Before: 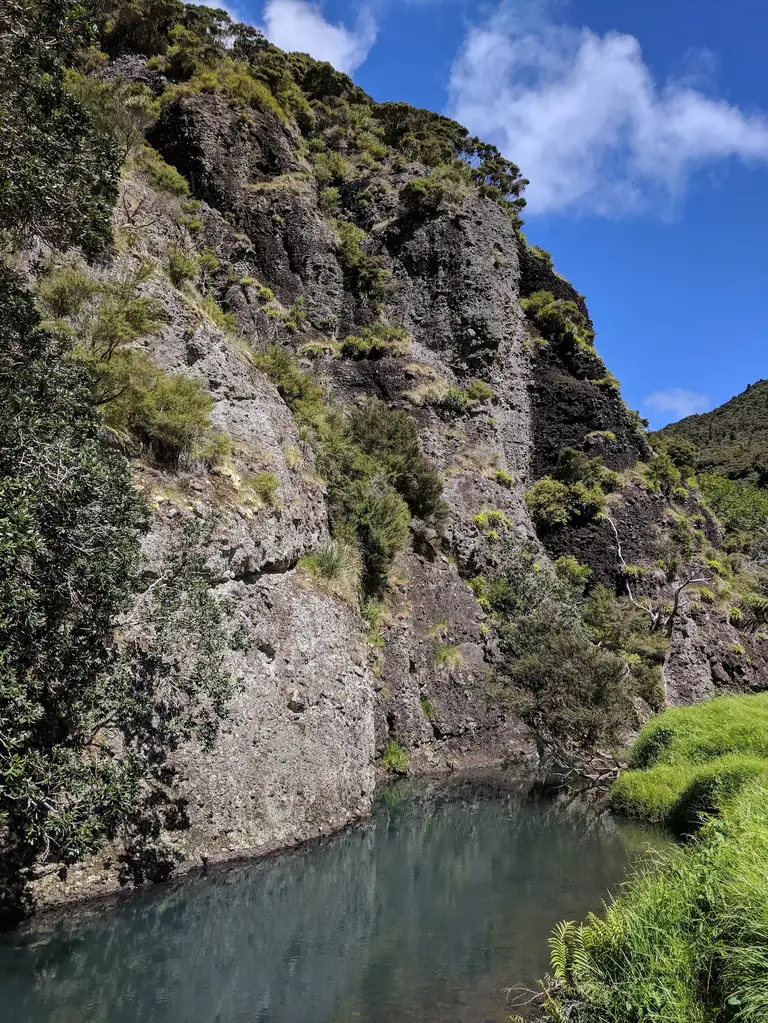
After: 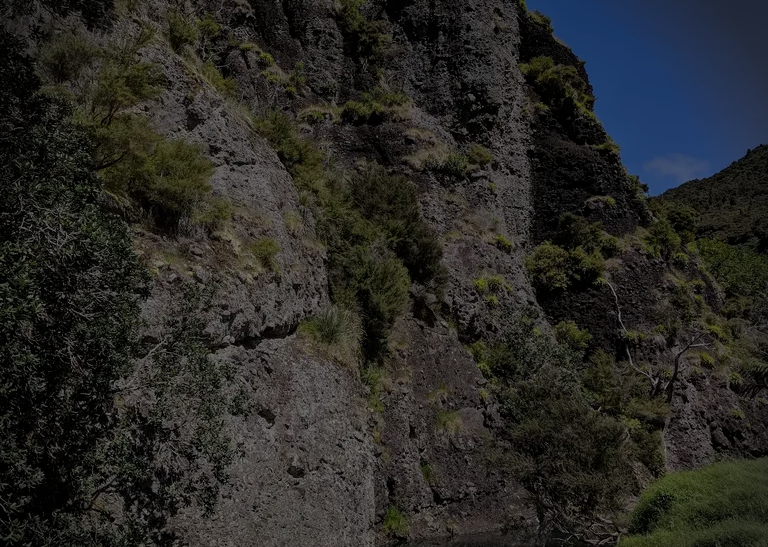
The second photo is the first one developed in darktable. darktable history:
exposure: exposure -2.446 EV, compensate highlight preservation false
tone equalizer: -8 EV -0.002 EV, -7 EV 0.005 EV, -6 EV -0.008 EV, -5 EV 0.007 EV, -4 EV -0.042 EV, -3 EV -0.233 EV, -2 EV -0.662 EV, -1 EV -0.983 EV, +0 EV -0.969 EV, smoothing diameter 2%, edges refinement/feathering 20, mask exposure compensation -1.57 EV, filter diffusion 5
crop and rotate: top 23.043%, bottom 23.437%
vignetting: fall-off start 88.03%, fall-off radius 24.9%
